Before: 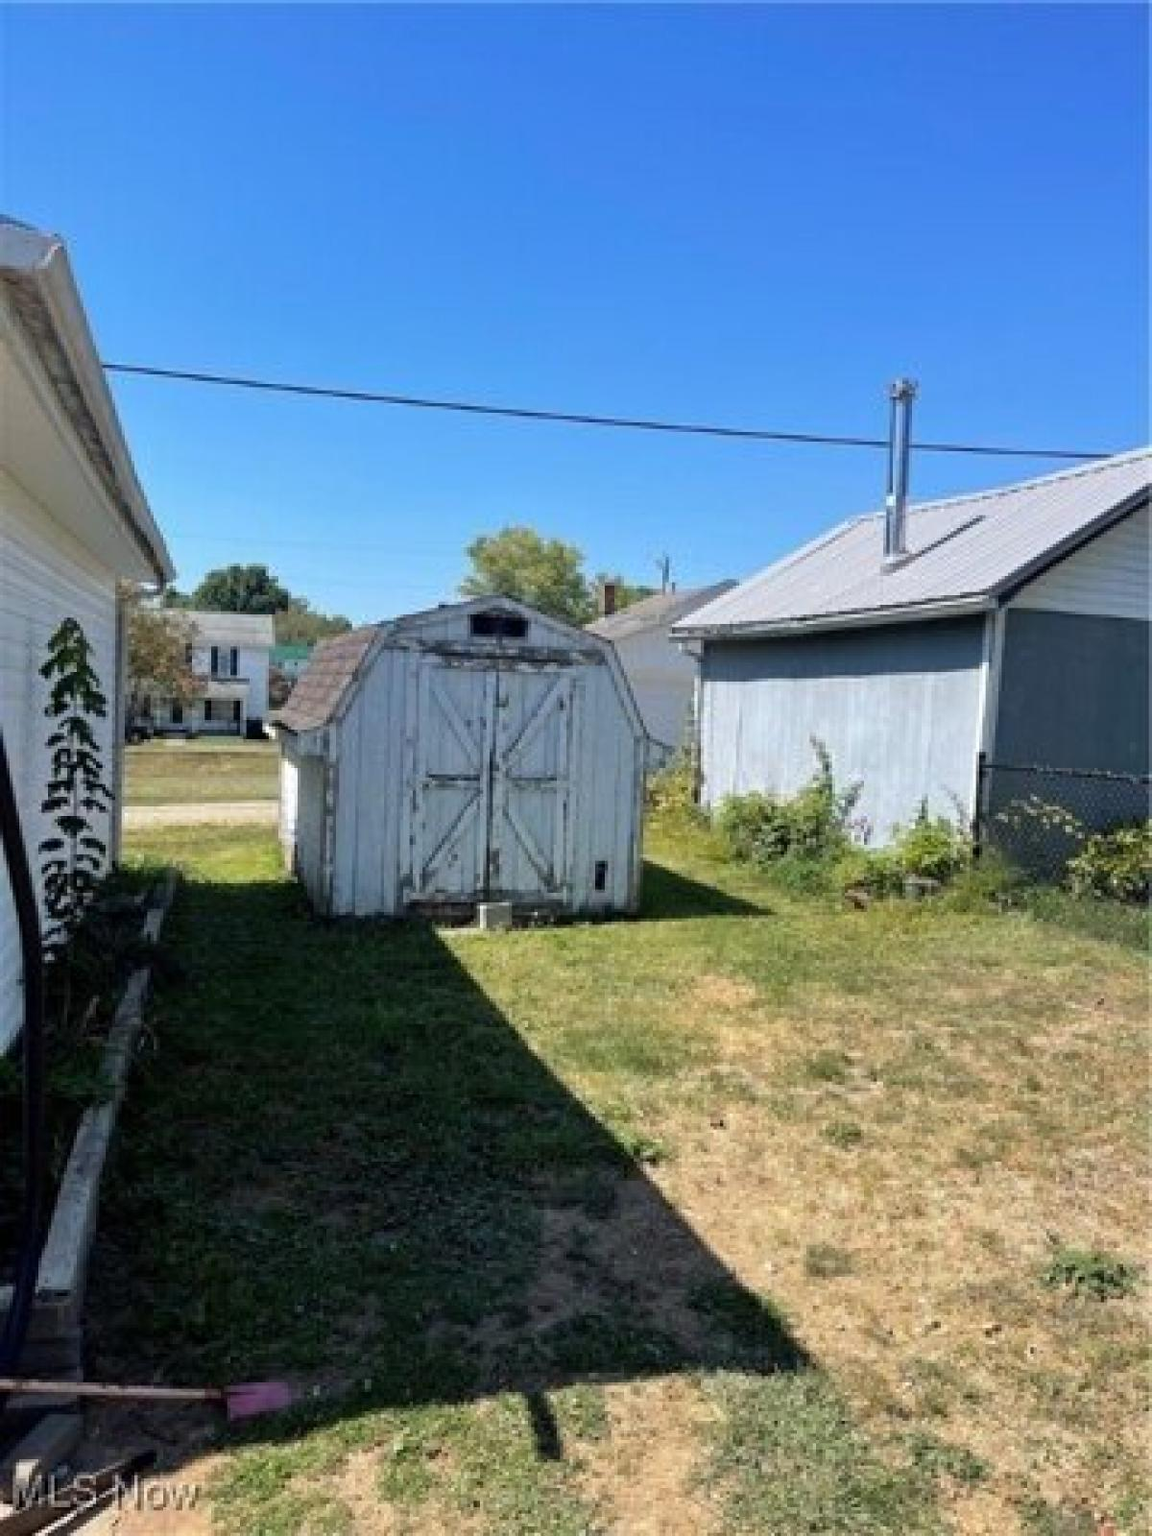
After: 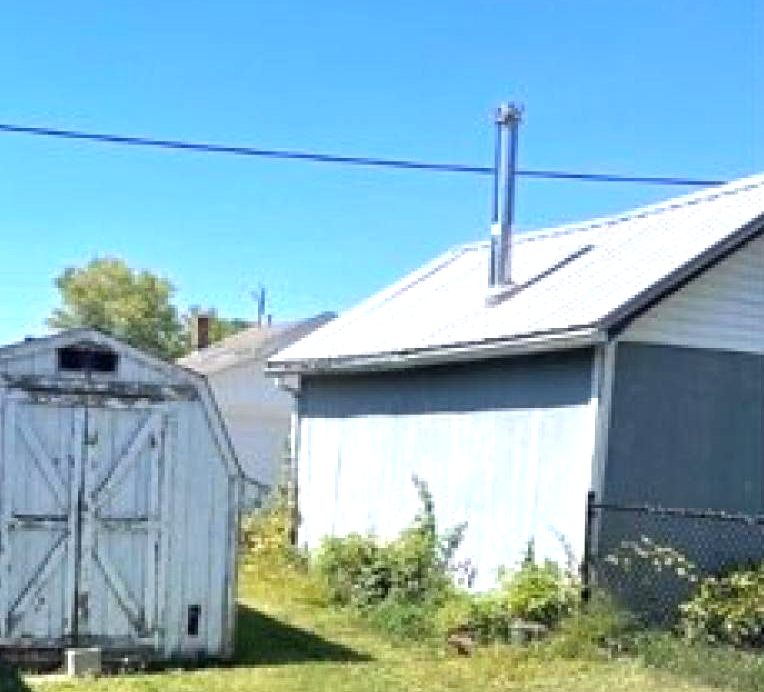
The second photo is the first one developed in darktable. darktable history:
crop: left 36.005%, top 18.293%, right 0.31%, bottom 38.444%
exposure: black level correction 0, exposure 0.7 EV, compensate highlight preservation false
